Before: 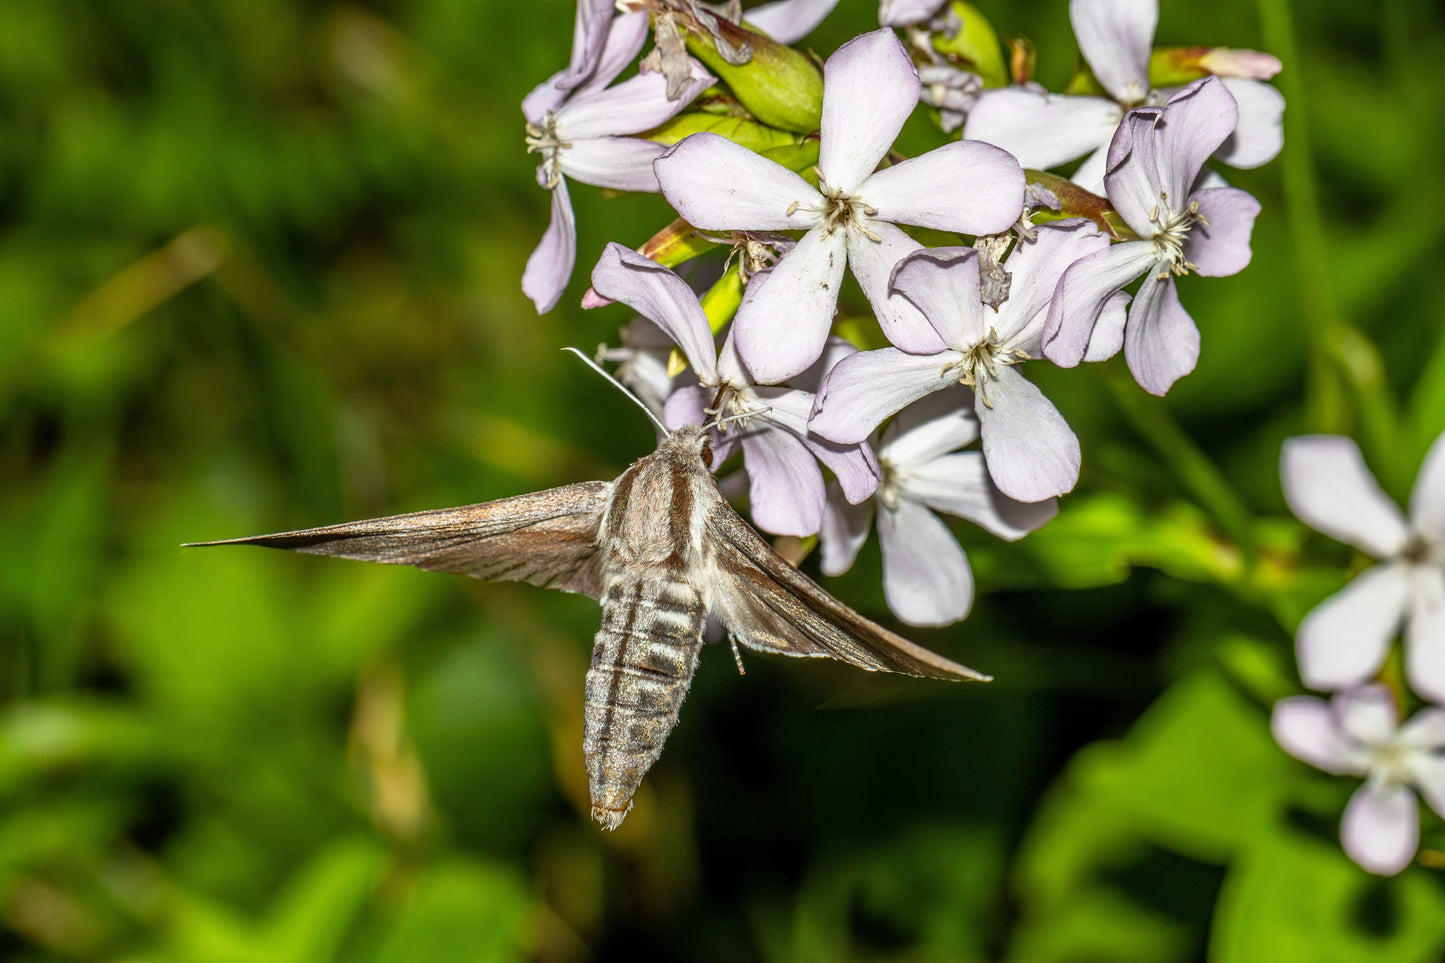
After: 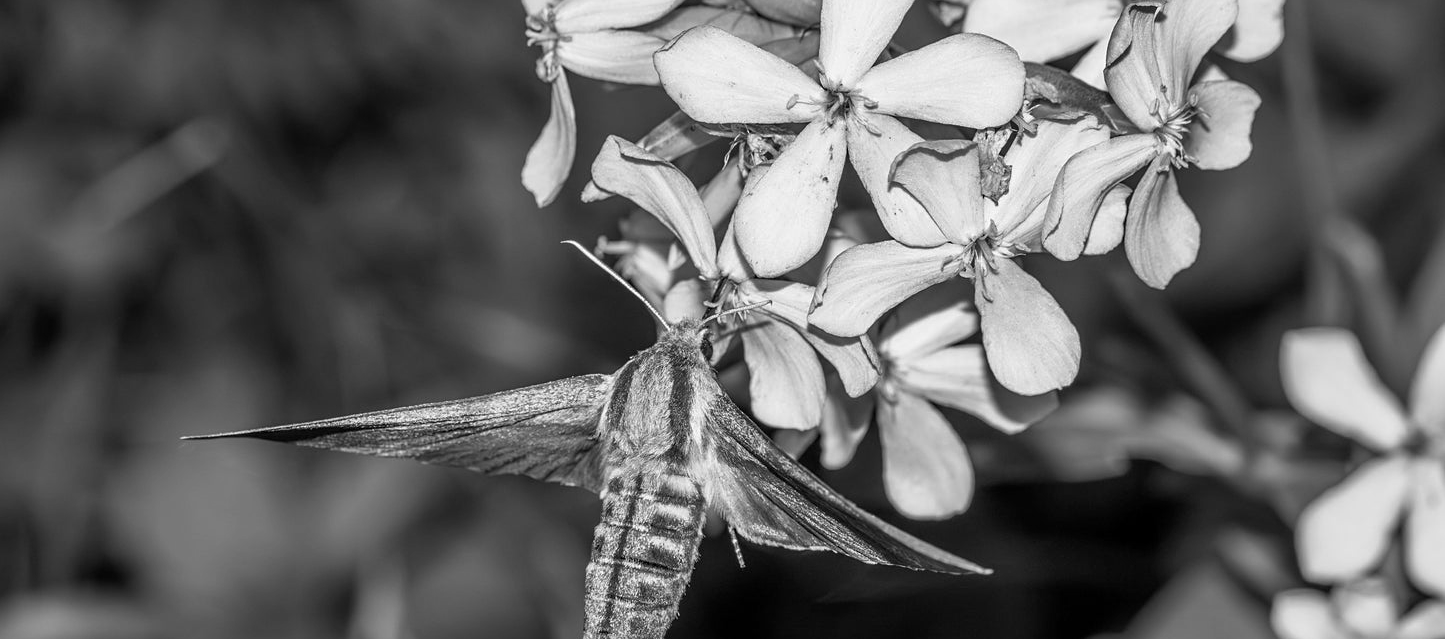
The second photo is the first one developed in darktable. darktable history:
crop: top 11.156%, bottom 22.444%
sharpen: amount 0.214
color calibration: output gray [0.31, 0.36, 0.33, 0], gray › normalize channels true, illuminant same as pipeline (D50), adaptation XYZ, x 0.346, y 0.358, temperature 5008.92 K, gamut compression 0.017
